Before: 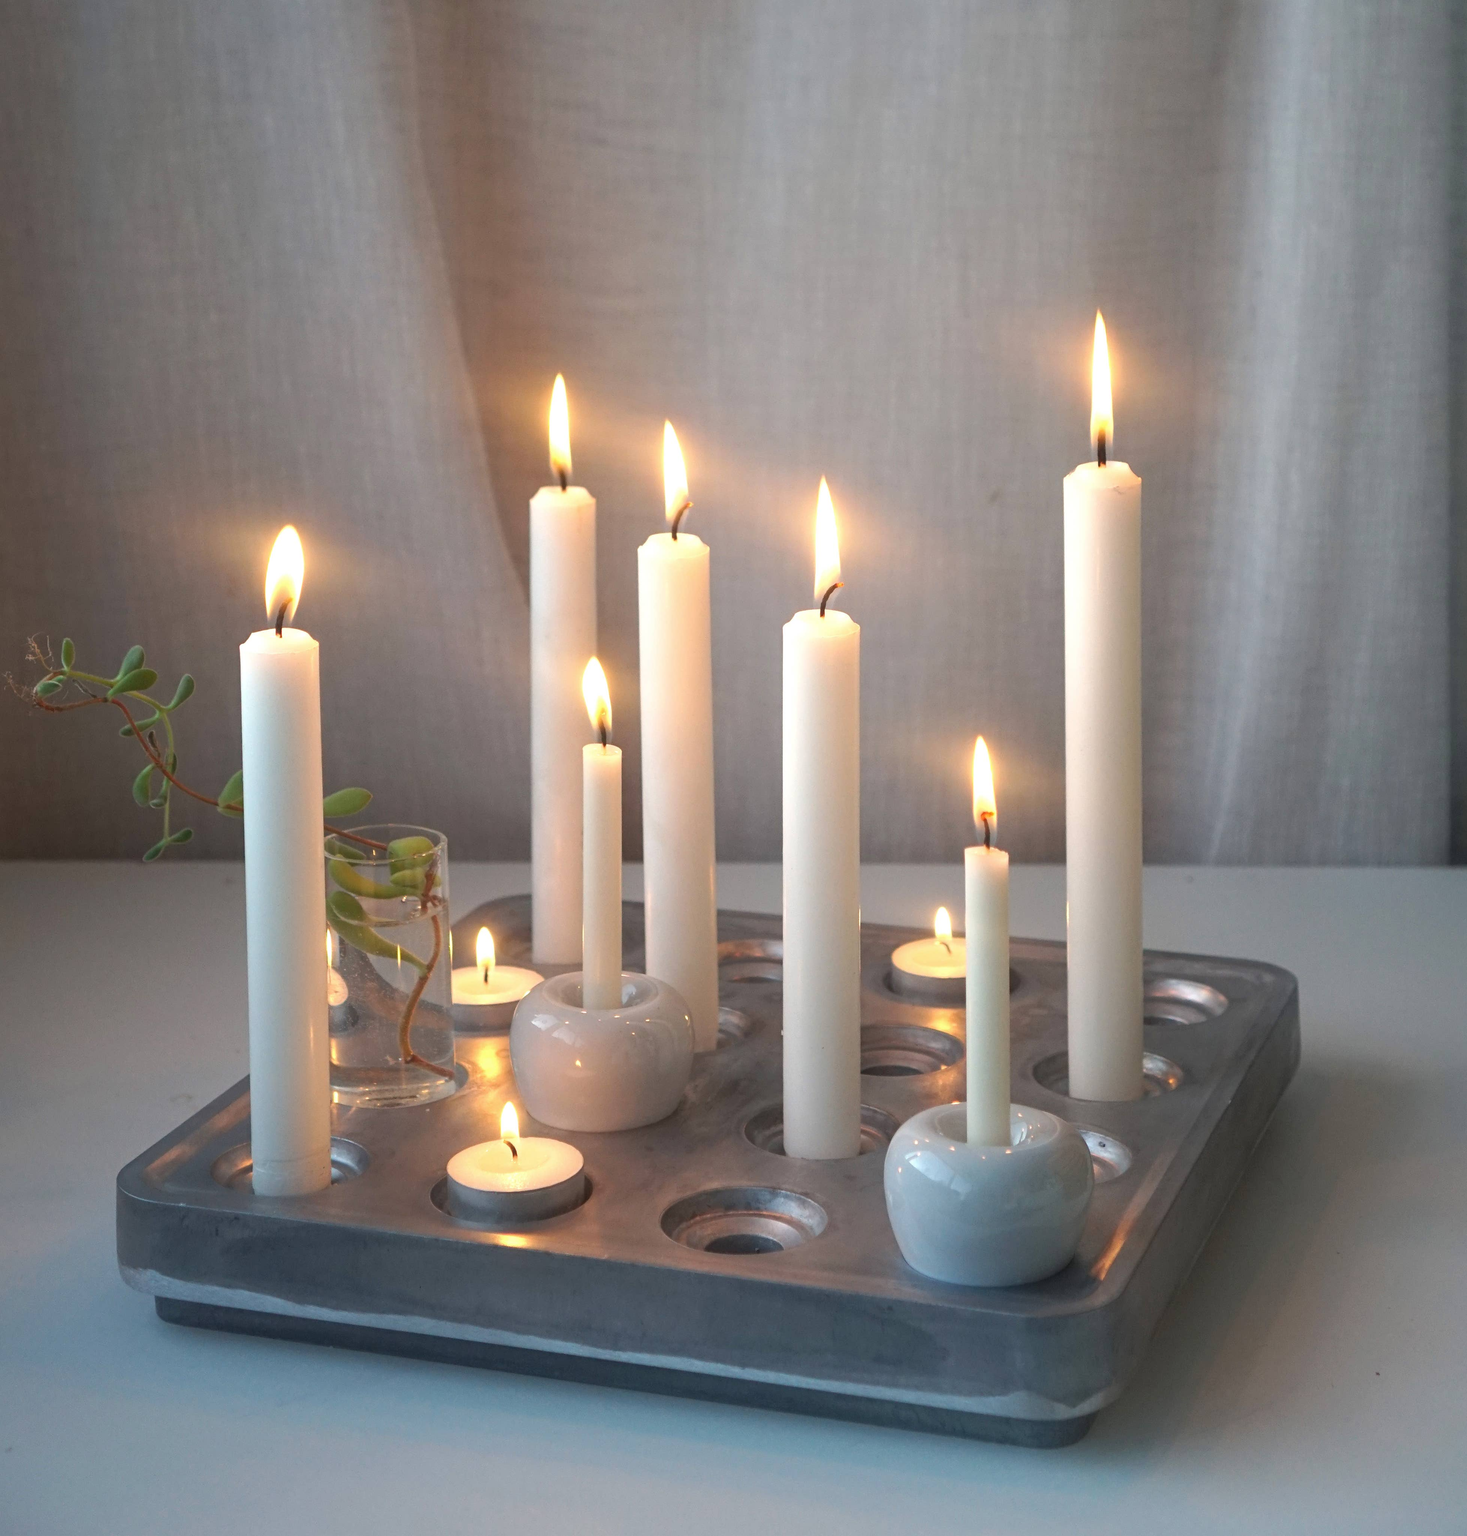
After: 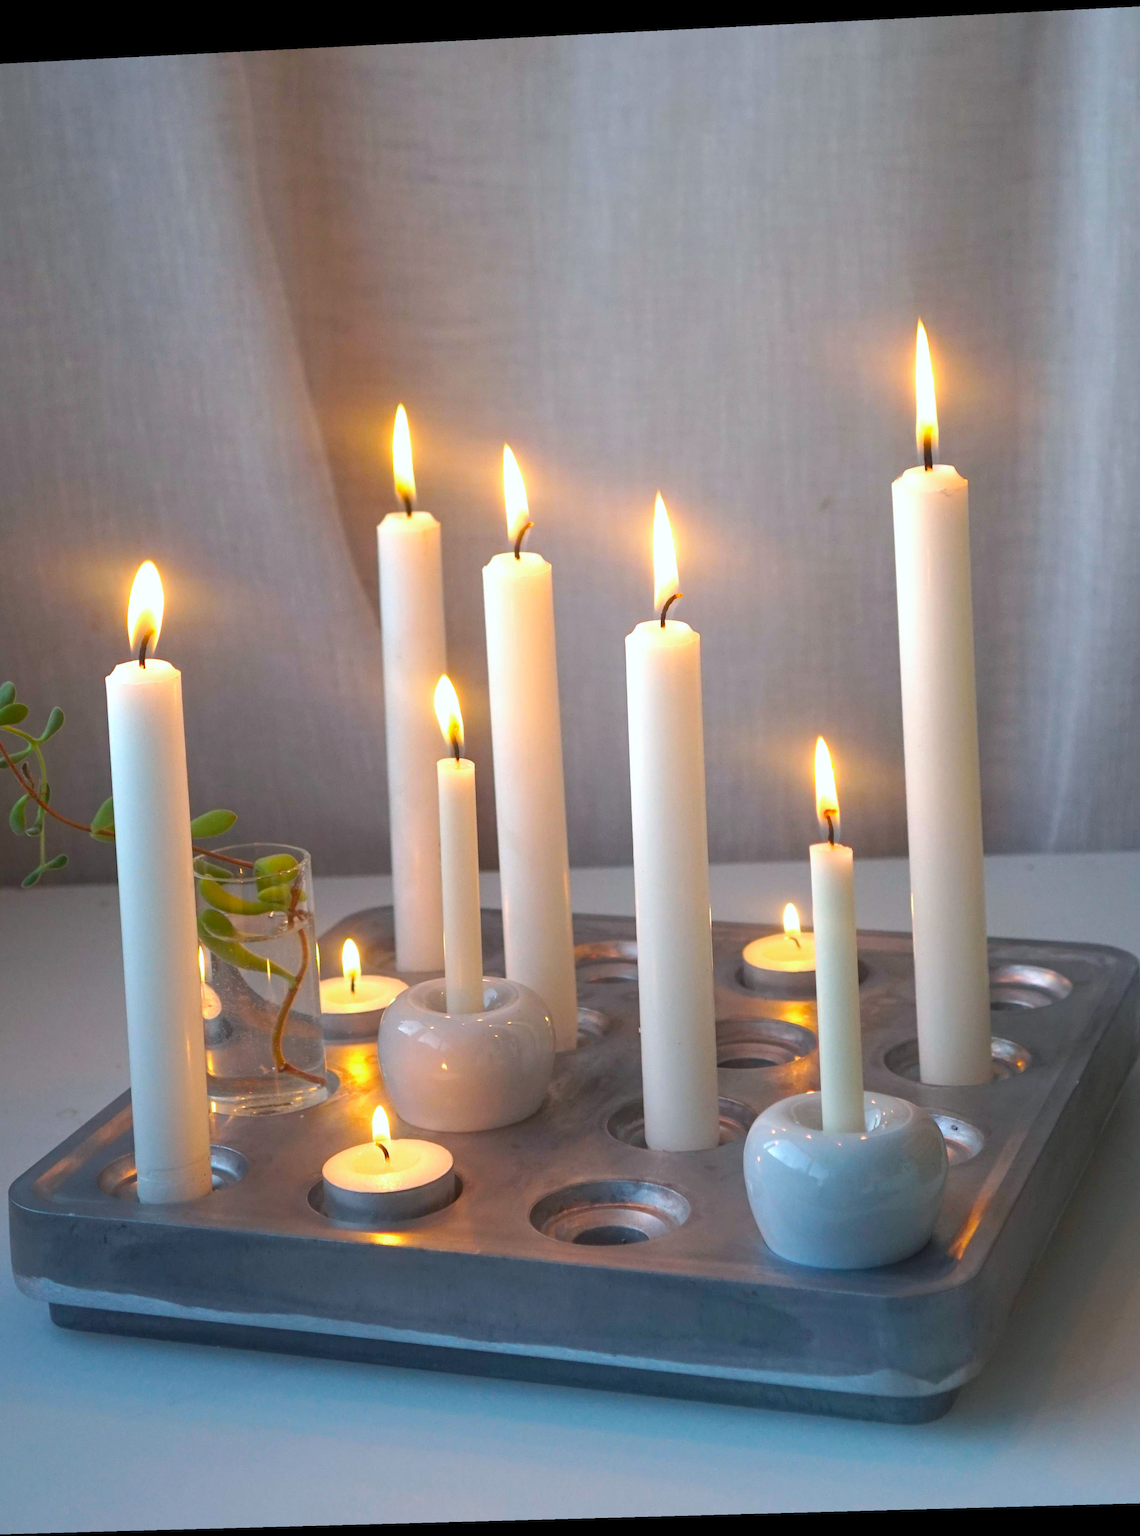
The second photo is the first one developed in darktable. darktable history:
rotate and perspective: rotation -2.22°, lens shift (horizontal) -0.022, automatic cropping off
contrast brightness saturation: contrast 0.01, saturation -0.05
white balance: red 0.98, blue 1.034
crop: left 9.88%, right 12.664%
color balance rgb: linear chroma grading › global chroma 15%, perceptual saturation grading › global saturation 30%
